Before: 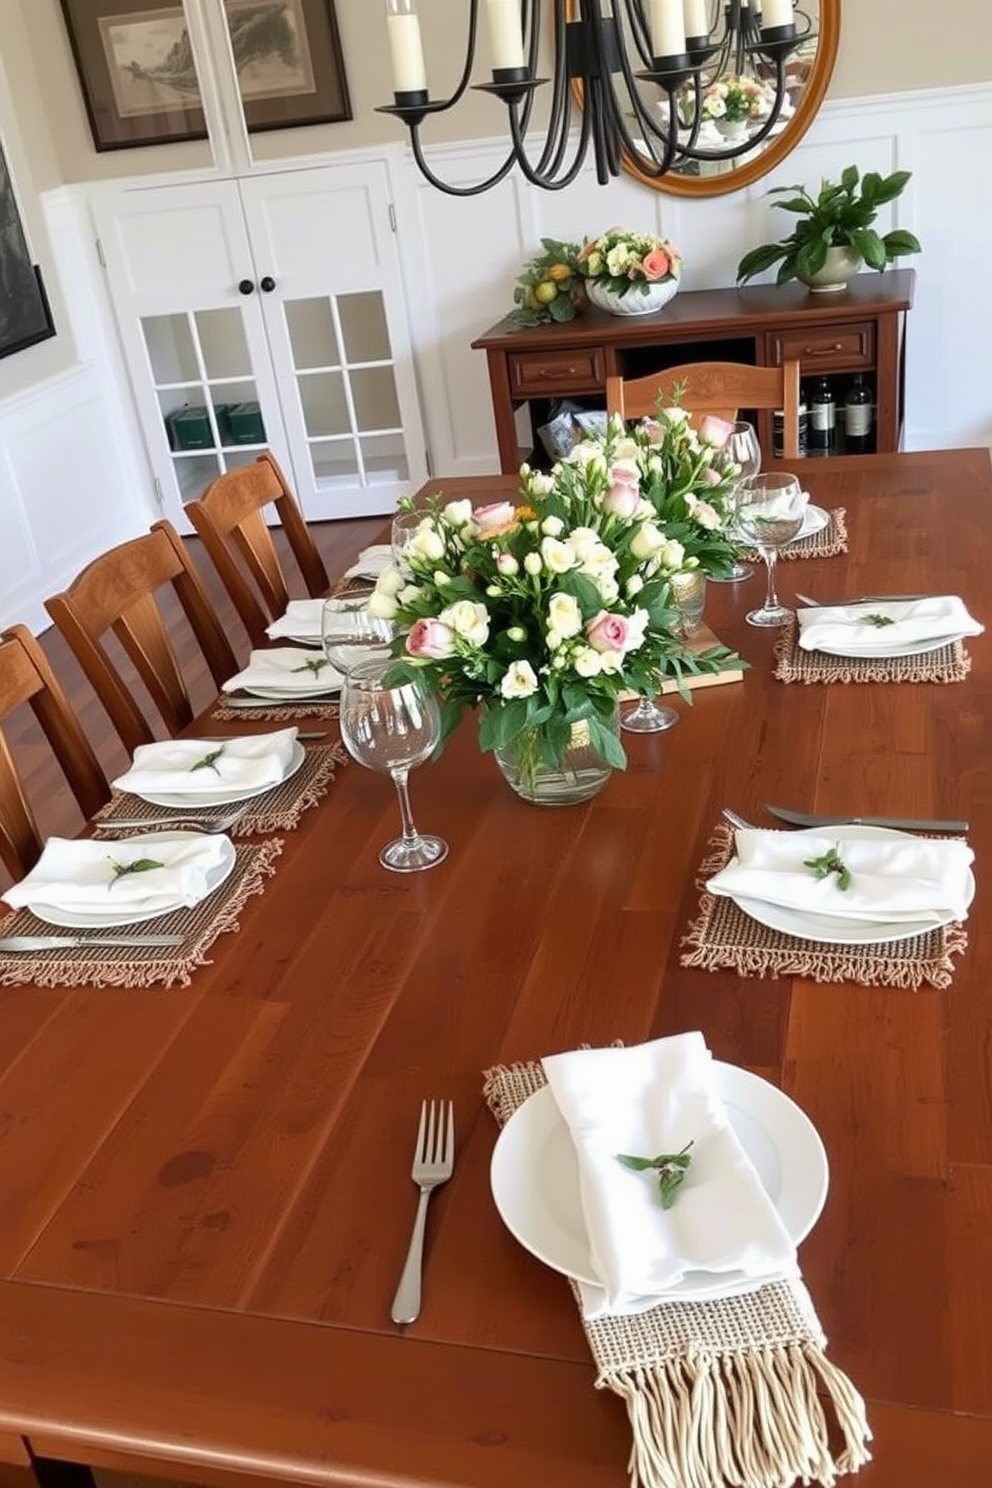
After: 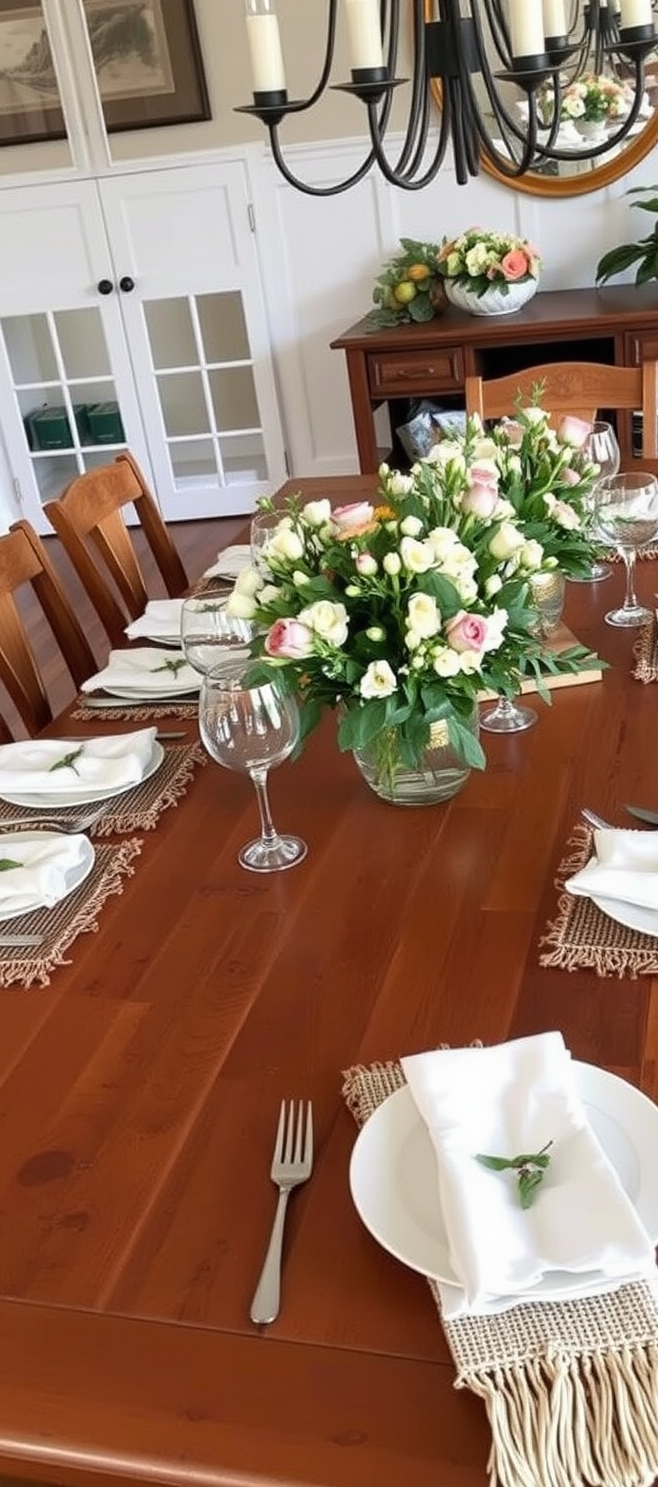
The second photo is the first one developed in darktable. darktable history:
crop and rotate: left 14.3%, right 19.294%
